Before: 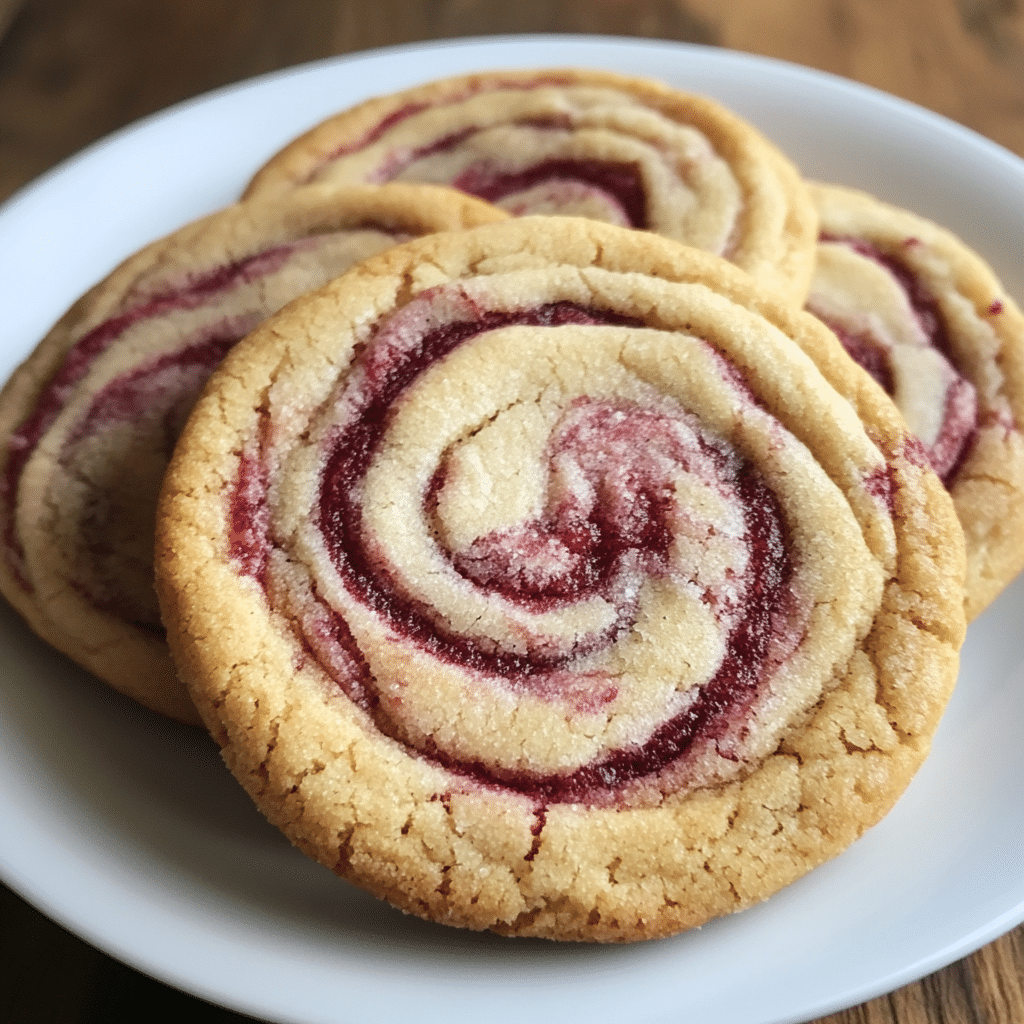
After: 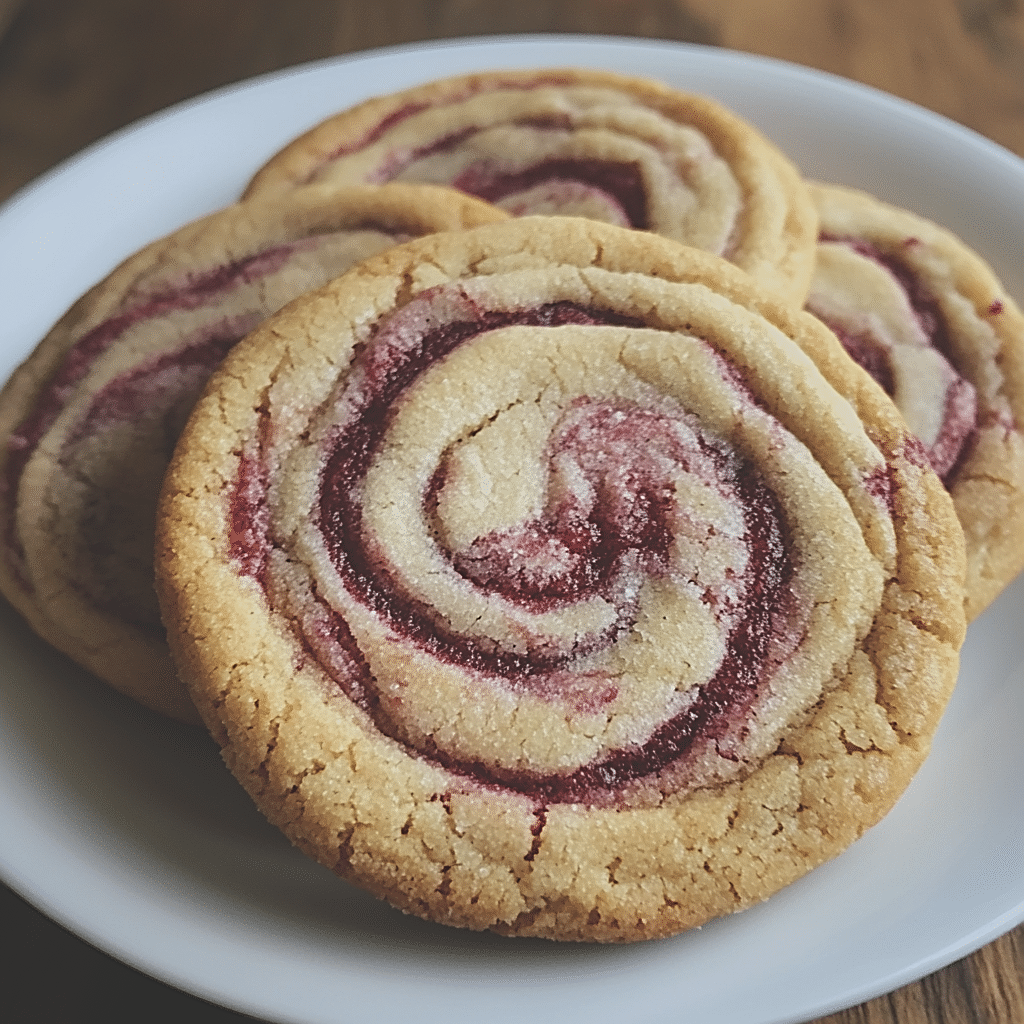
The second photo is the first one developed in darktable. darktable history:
exposure: black level correction -0.037, exposure -0.494 EV, compensate highlight preservation false
sharpen: radius 2.644, amount 0.672
